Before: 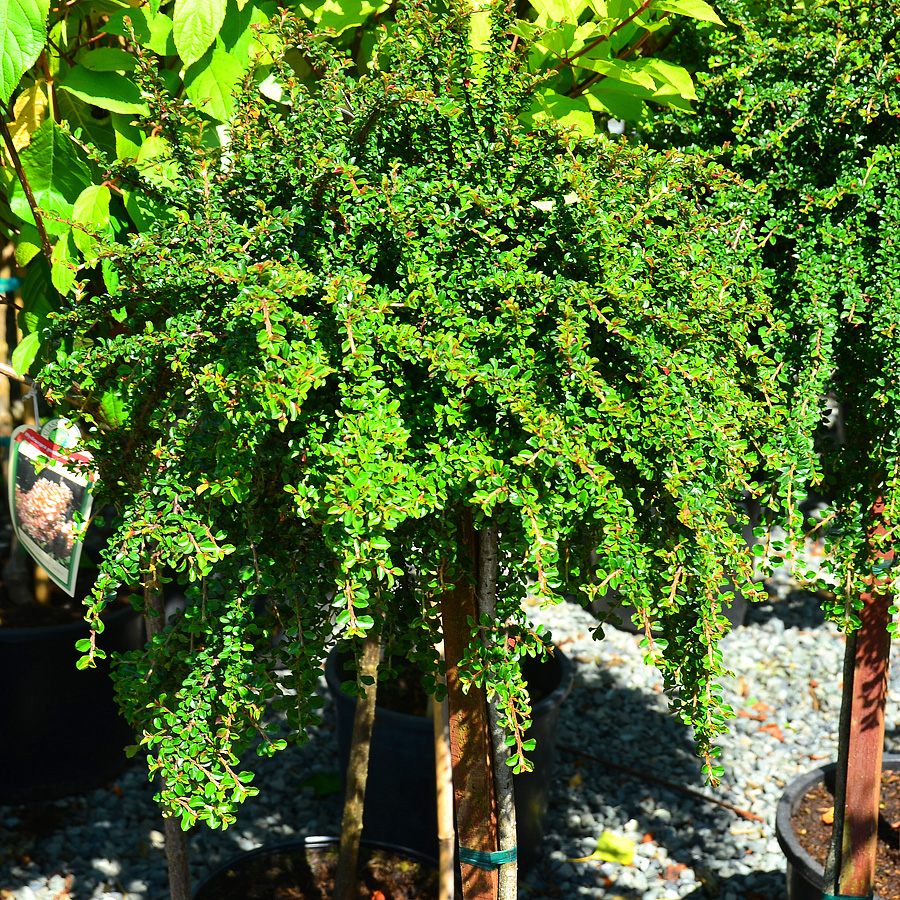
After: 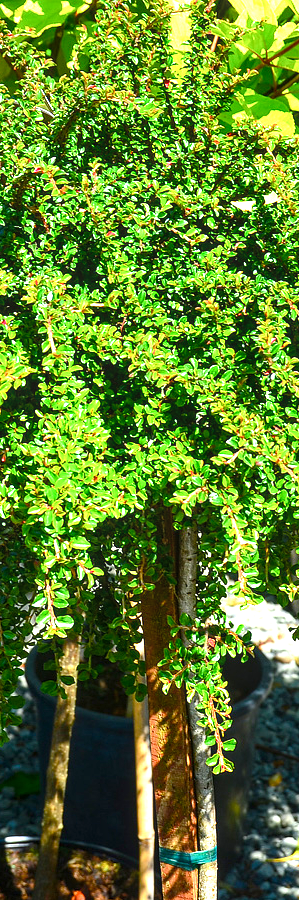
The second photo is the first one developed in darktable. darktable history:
color balance rgb: perceptual saturation grading › global saturation 20%, perceptual saturation grading › highlights -25%, perceptual saturation grading › shadows 25%
exposure: exposure 0.74 EV, compensate highlight preservation false
crop: left 33.36%, right 33.36%
local contrast: on, module defaults
